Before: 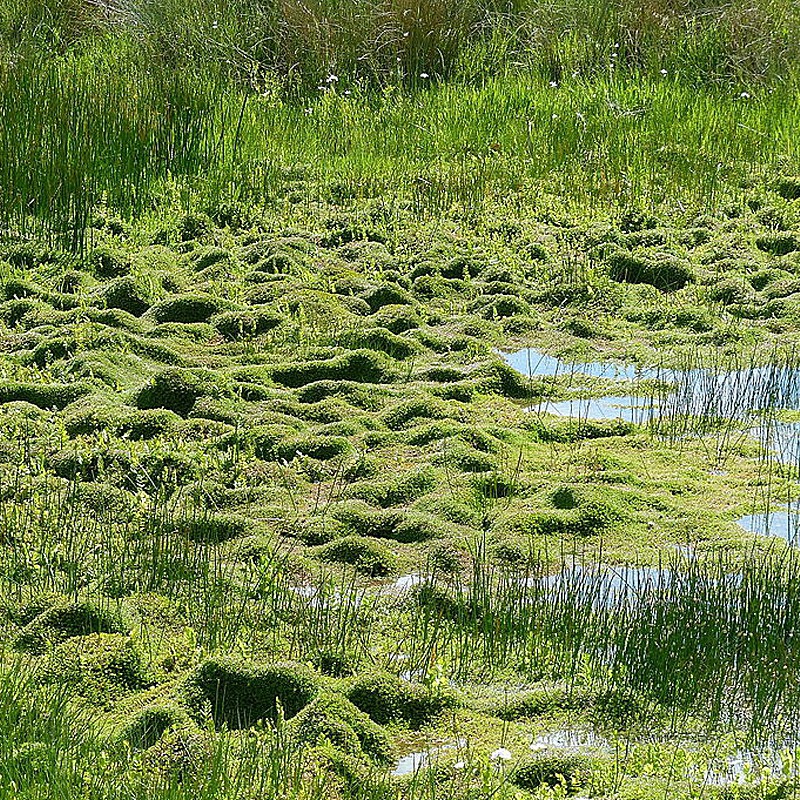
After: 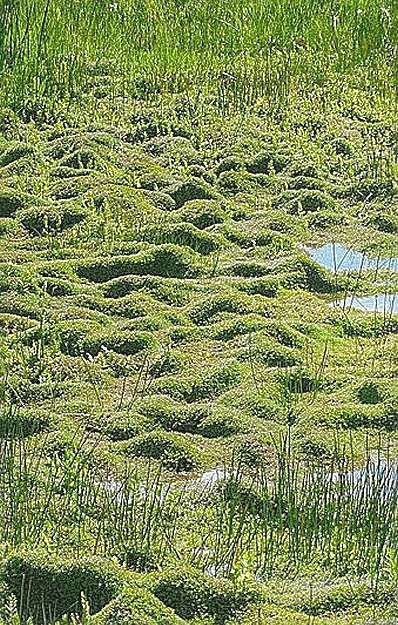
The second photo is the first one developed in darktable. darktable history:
local contrast: highlights 67%, shadows 34%, detail 167%, midtone range 0.2
sharpen: on, module defaults
crop and rotate: angle 0.017°, left 24.376%, top 13.152%, right 25.796%, bottom 8.656%
